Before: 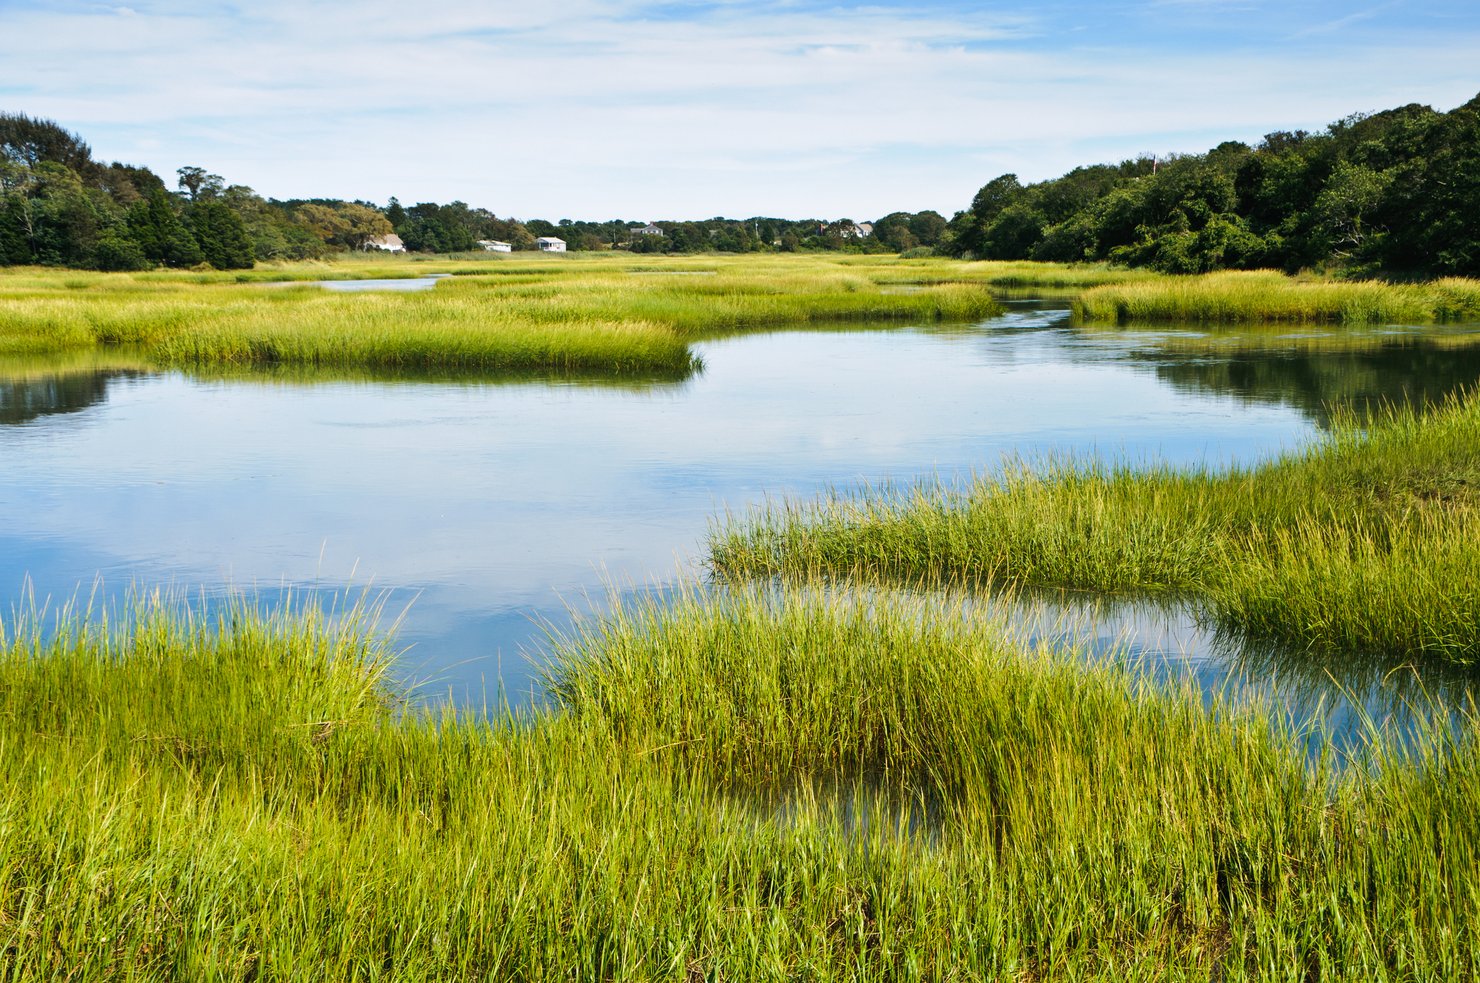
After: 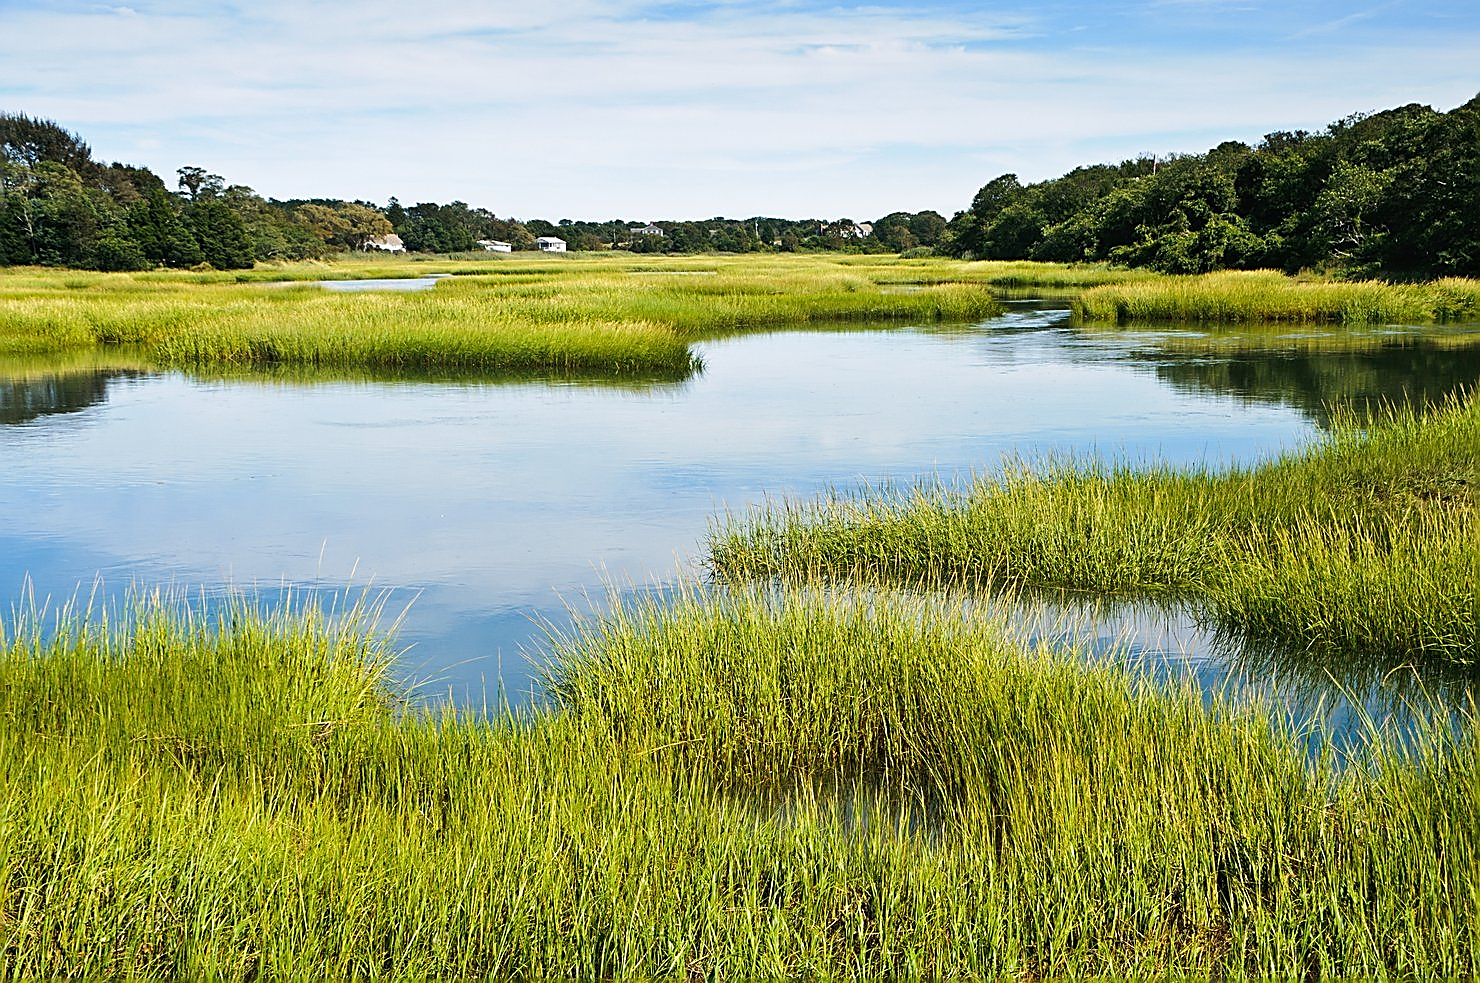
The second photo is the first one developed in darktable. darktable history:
sharpen: radius 1.692, amount 1.302
